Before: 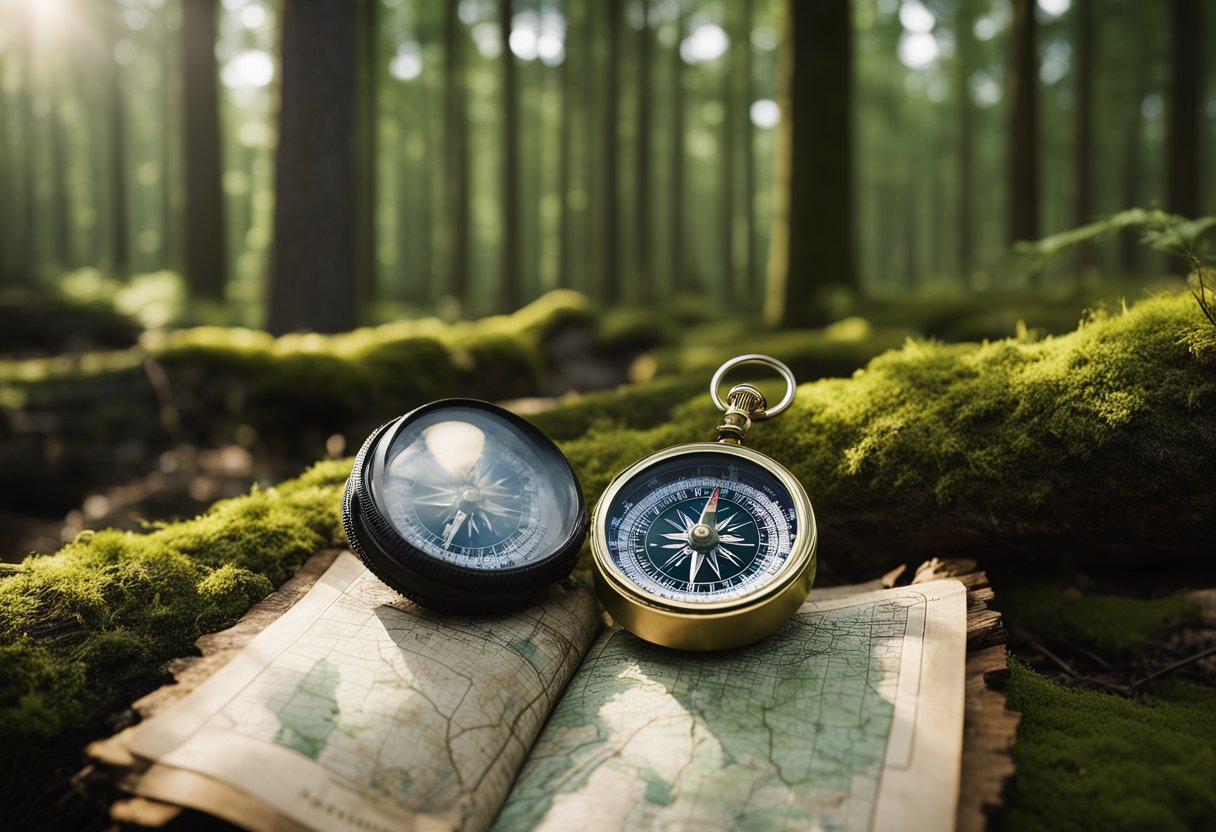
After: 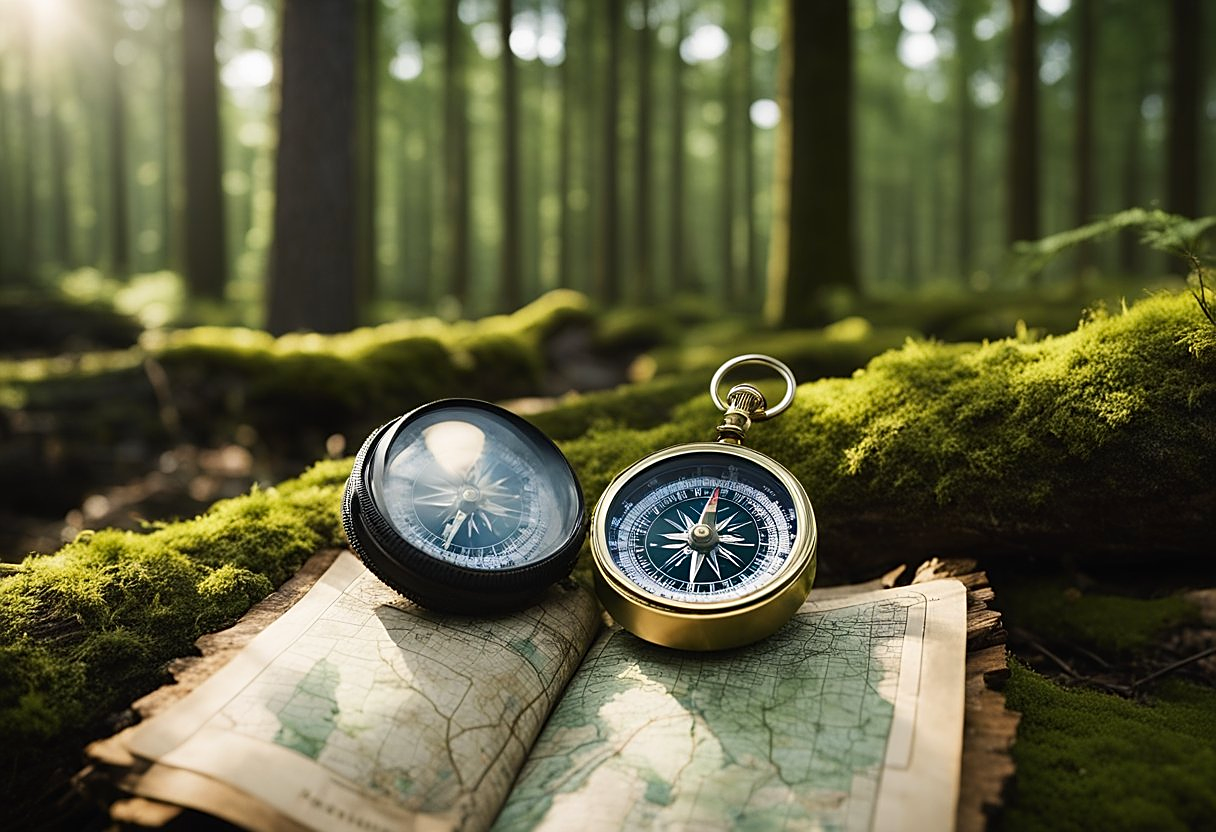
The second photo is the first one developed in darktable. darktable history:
contrast brightness saturation: contrast 0.1, brightness 0.03, saturation 0.09
sharpen: on, module defaults
